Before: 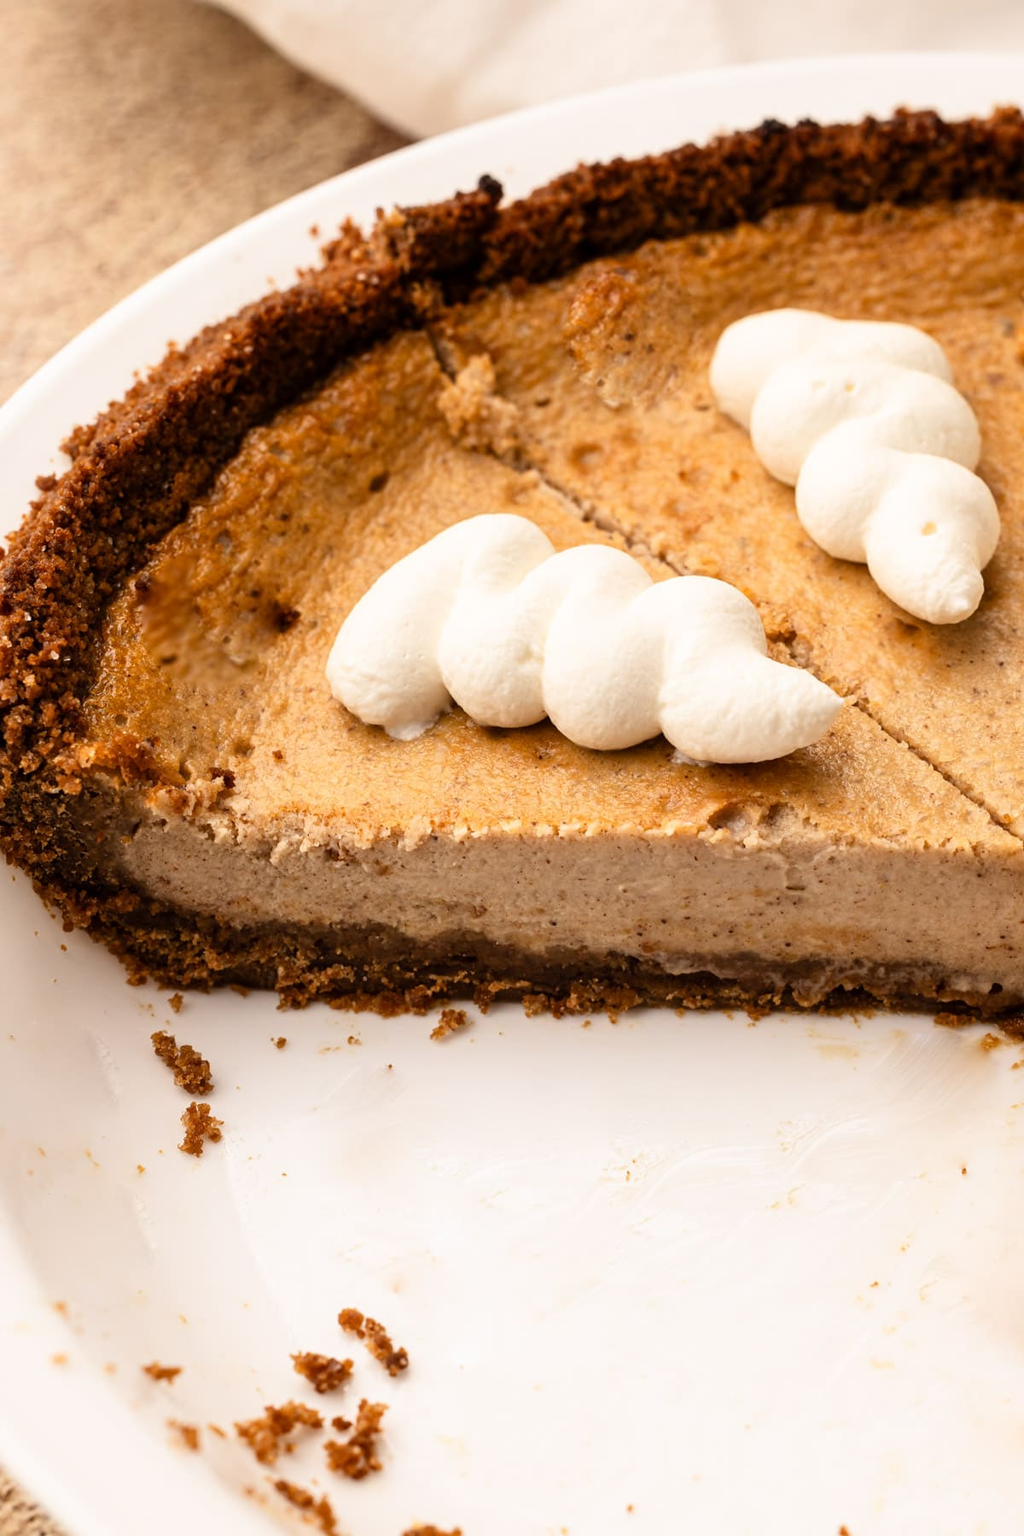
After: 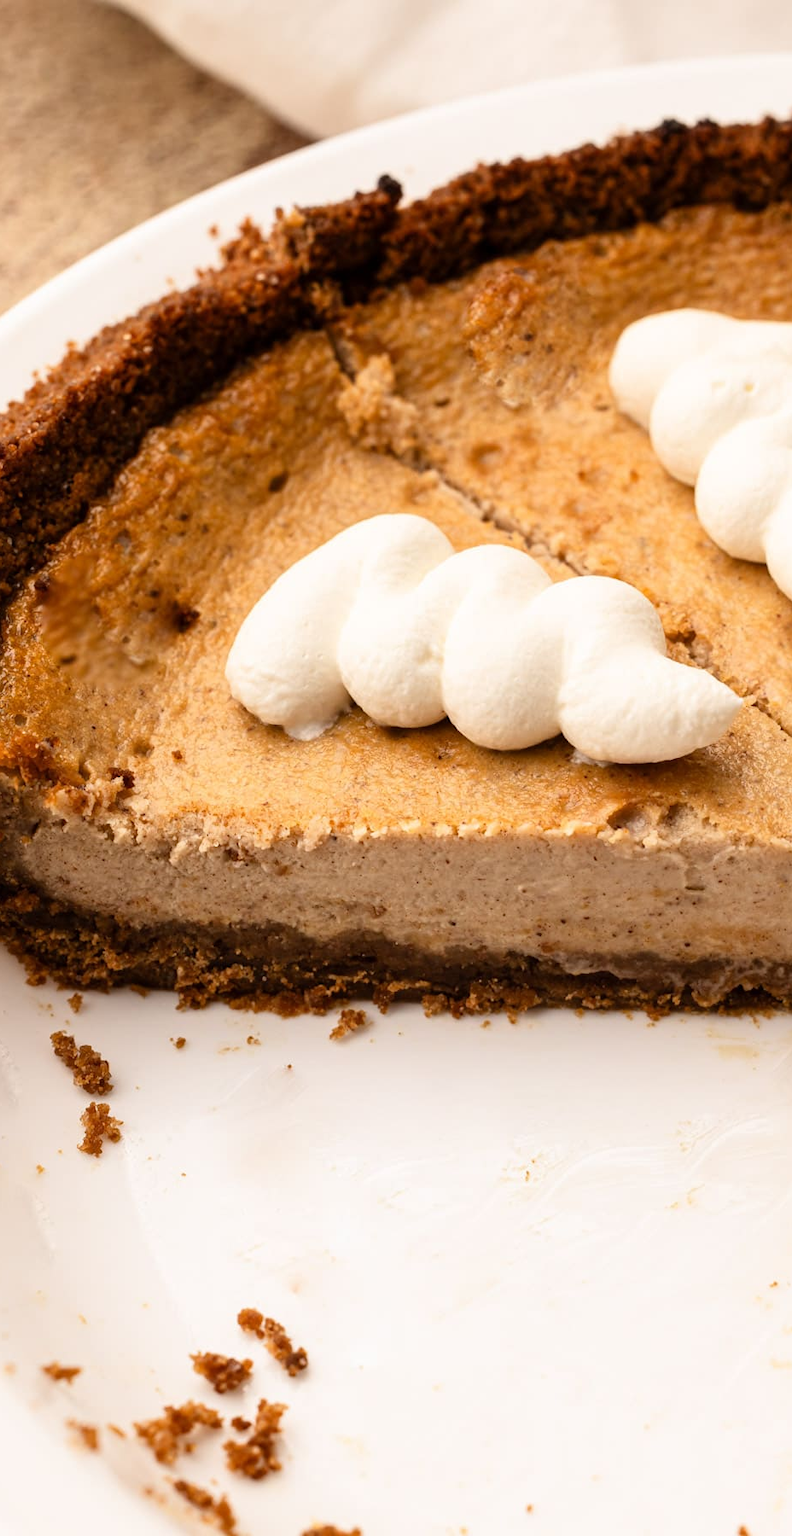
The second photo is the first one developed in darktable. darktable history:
crop: left 9.848%, right 12.668%
